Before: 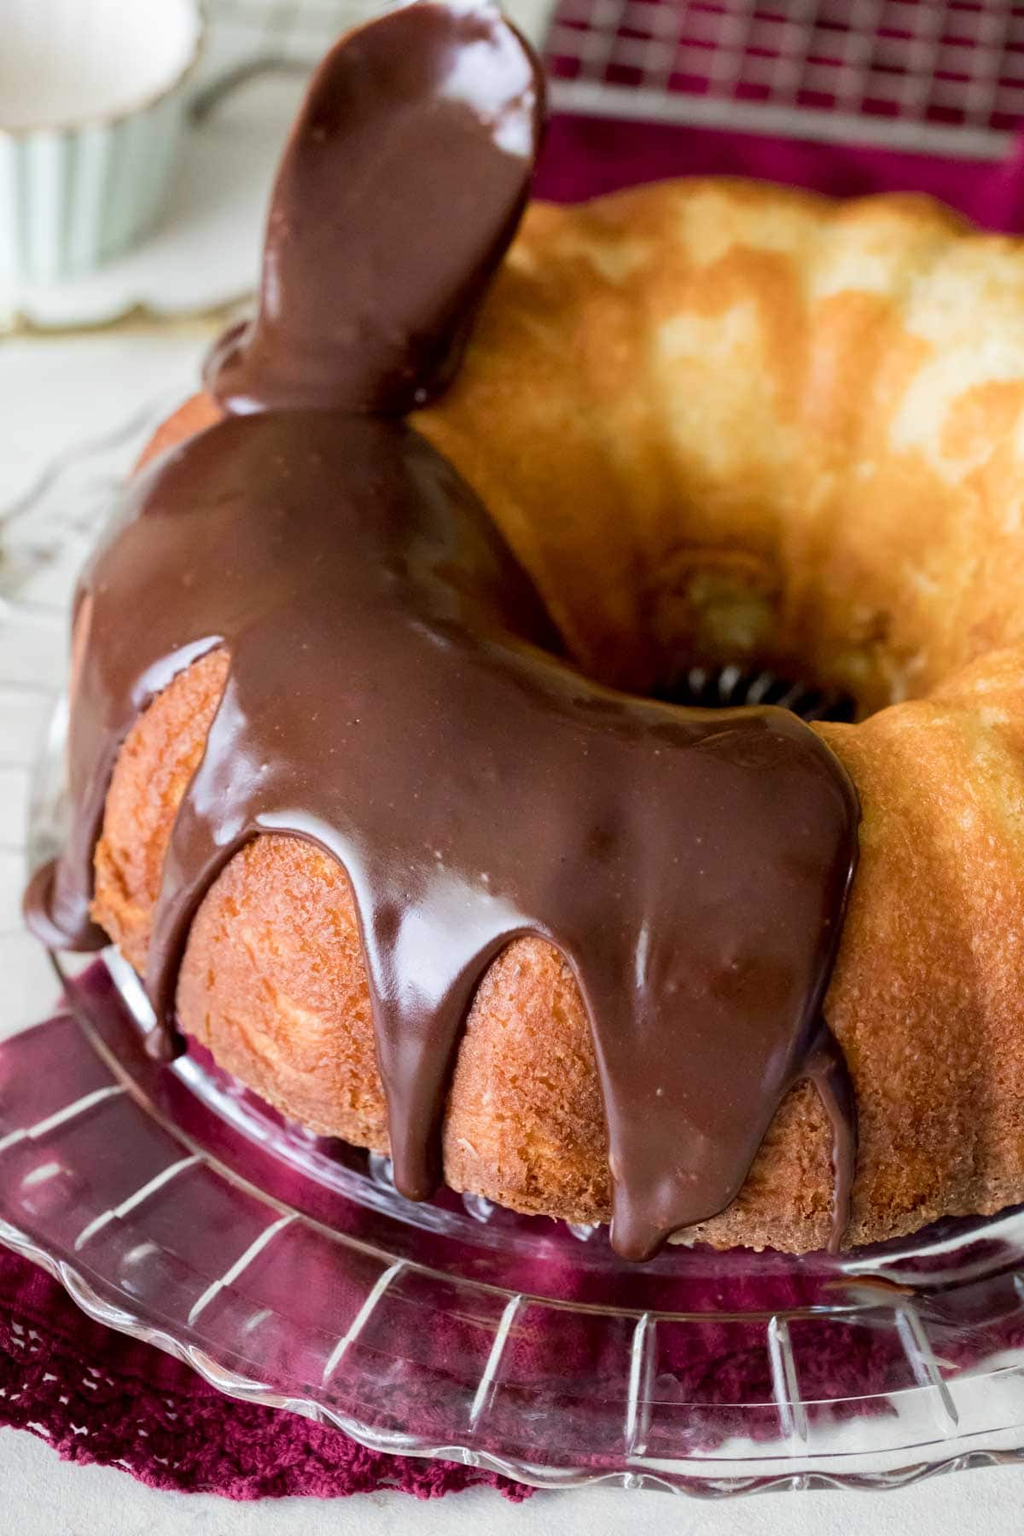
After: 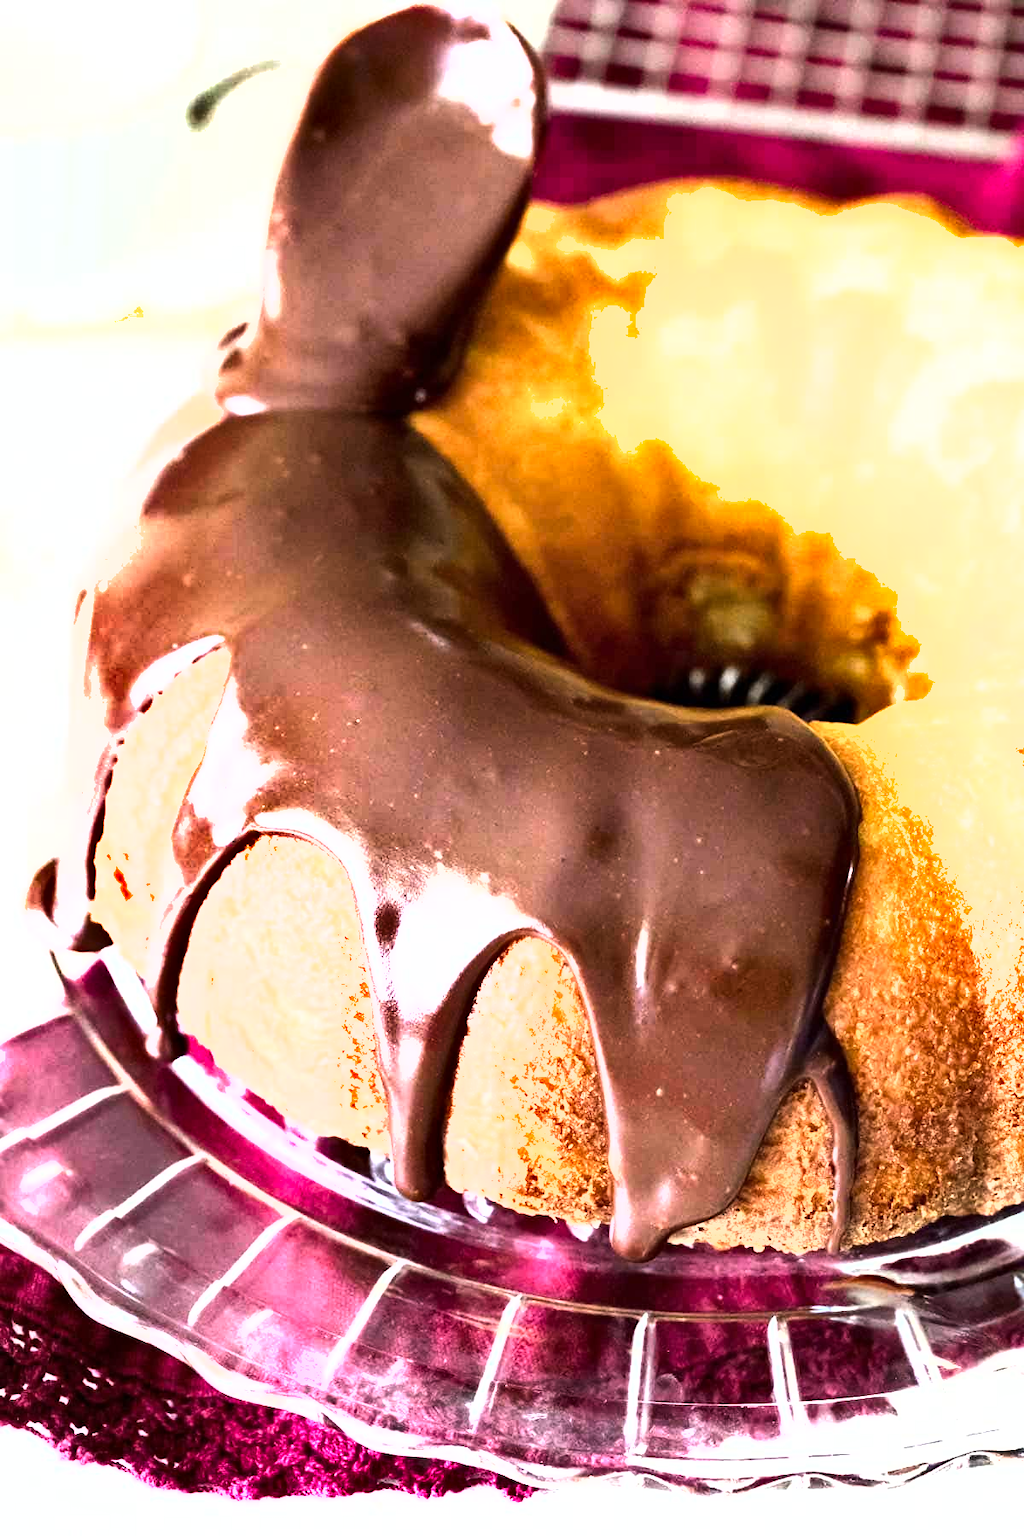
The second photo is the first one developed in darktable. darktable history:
tone equalizer: -8 EV -1.08 EV, -7 EV -1.04 EV, -6 EV -0.862 EV, -5 EV -0.57 EV, -3 EV 0.569 EV, -2 EV 0.842 EV, -1 EV 0.99 EV, +0 EV 1.06 EV, edges refinement/feathering 500, mask exposure compensation -1.57 EV, preserve details no
shadows and highlights: shadows 30.7, highlights -62.74, soften with gaussian
exposure: exposure 1.244 EV, compensate highlight preservation false
